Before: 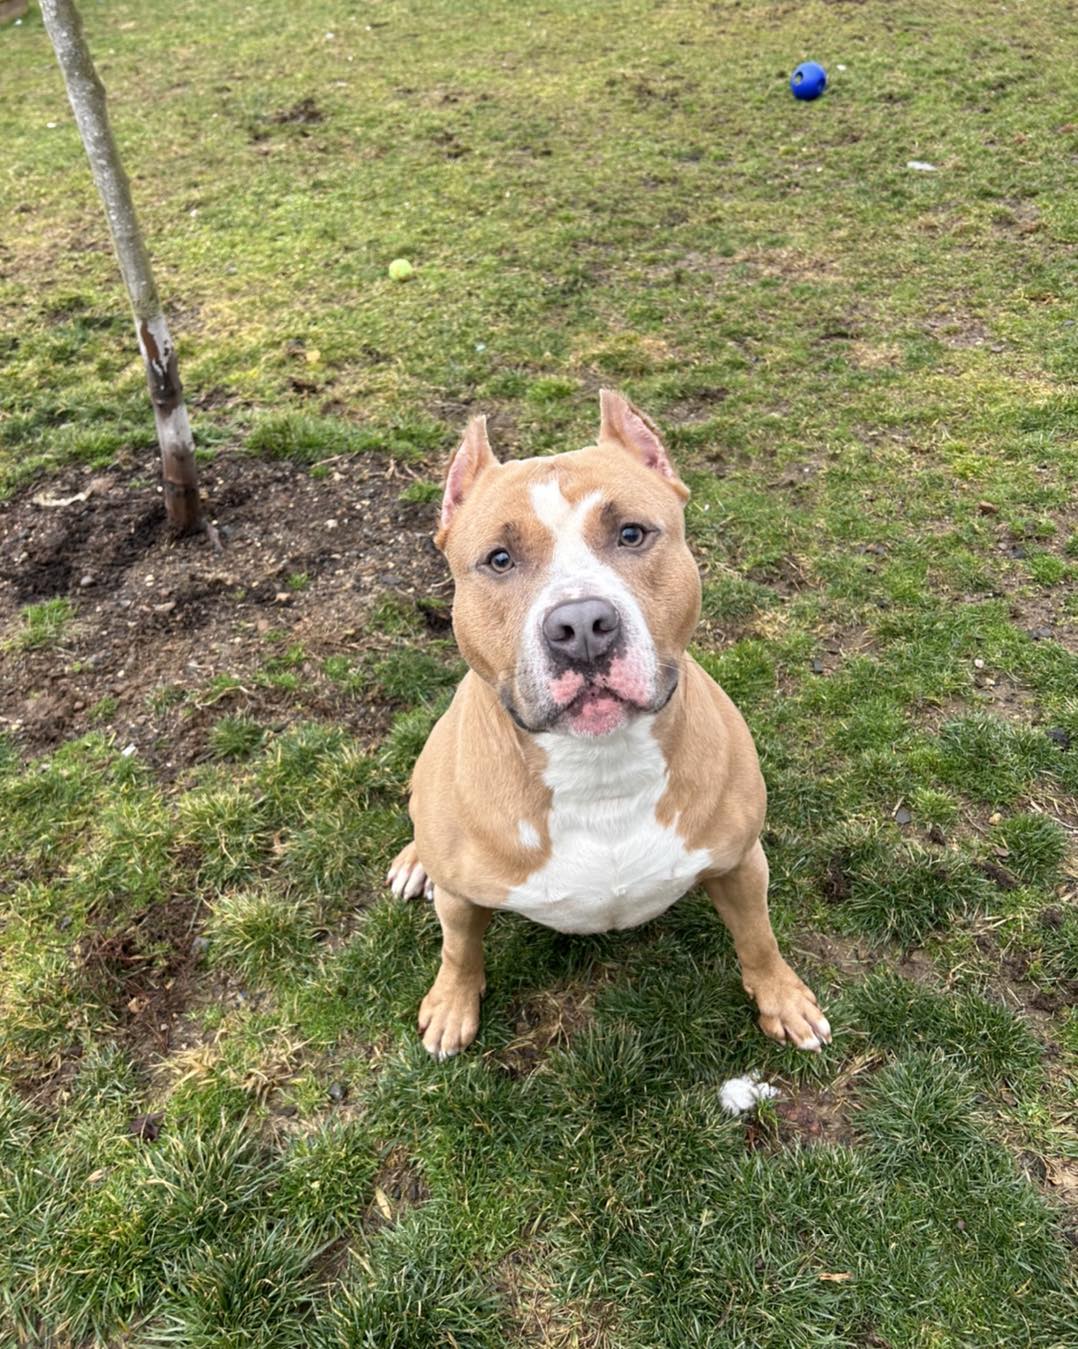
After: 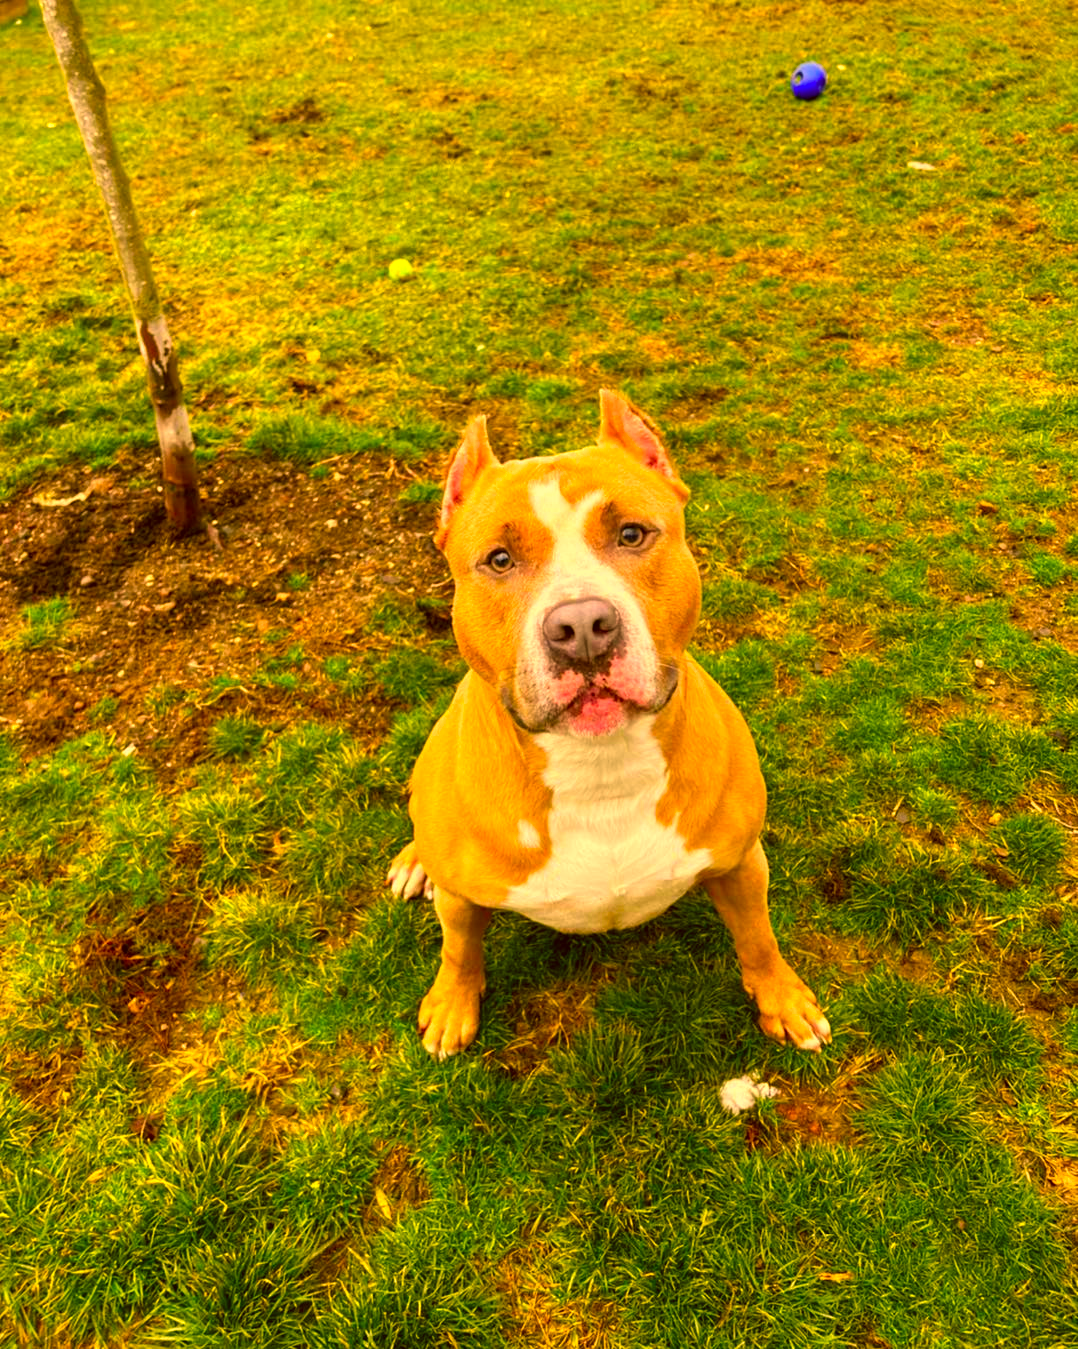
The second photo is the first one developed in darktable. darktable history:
color correction: highlights a* 11.09, highlights b* 30.46, shadows a* 2.83, shadows b* 18, saturation 1.75
color balance rgb: shadows lift › chroma 0.903%, shadows lift › hue 115.37°, highlights gain › luminance 10.194%, perceptual saturation grading › global saturation 0.672%, global vibrance 16.767%, saturation formula JzAzBz (2021)
